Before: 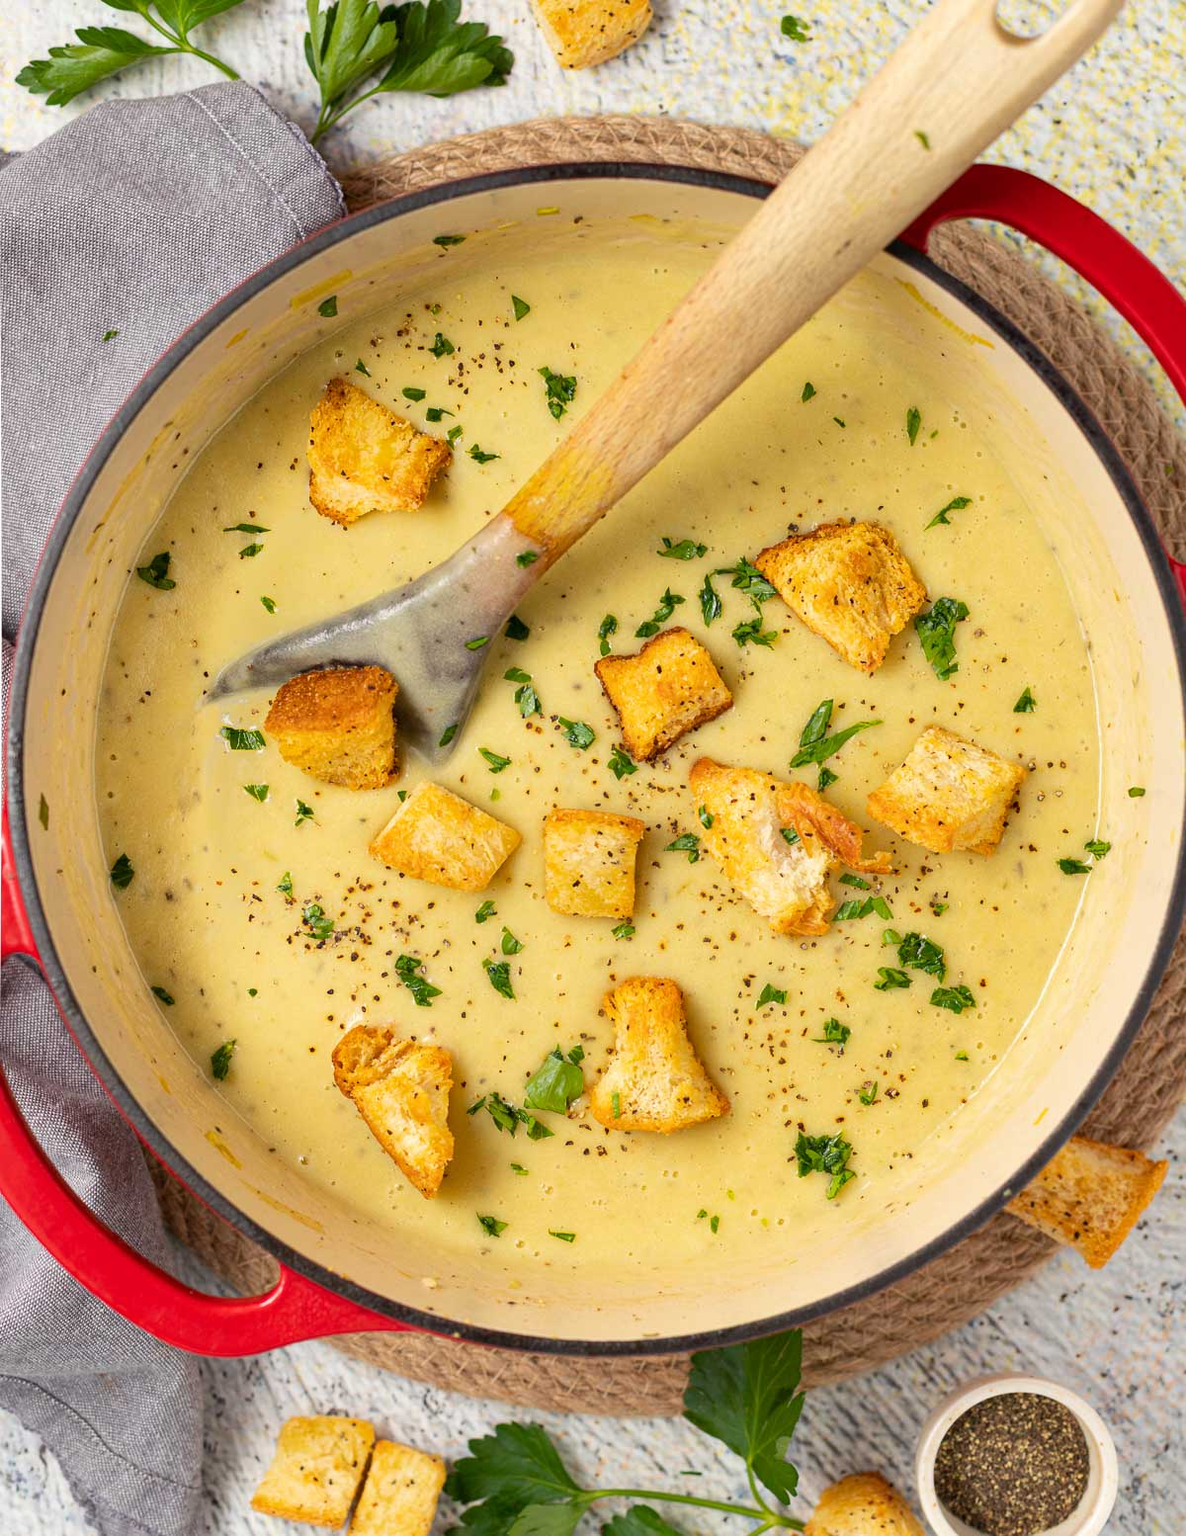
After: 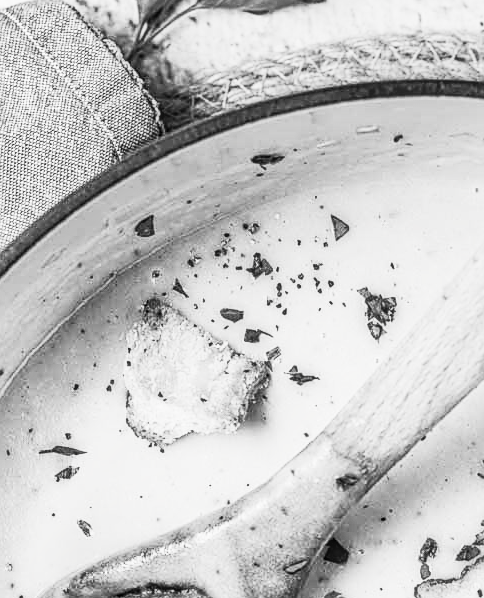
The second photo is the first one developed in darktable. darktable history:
exposure: exposure -0.052 EV, compensate exposure bias true, compensate highlight preservation false
crop: left 15.64%, top 5.432%, right 43.975%, bottom 56.084%
filmic rgb: black relative exposure -7.65 EV, white relative exposure 4.56 EV, hardness 3.61
haze removal: strength 0.283, distance 0.25, compatibility mode true, adaptive false
local contrast: highlights 3%, shadows 6%, detail 133%
contrast brightness saturation: contrast 0.532, brightness 0.451, saturation -0.999
sharpen: on, module defaults
